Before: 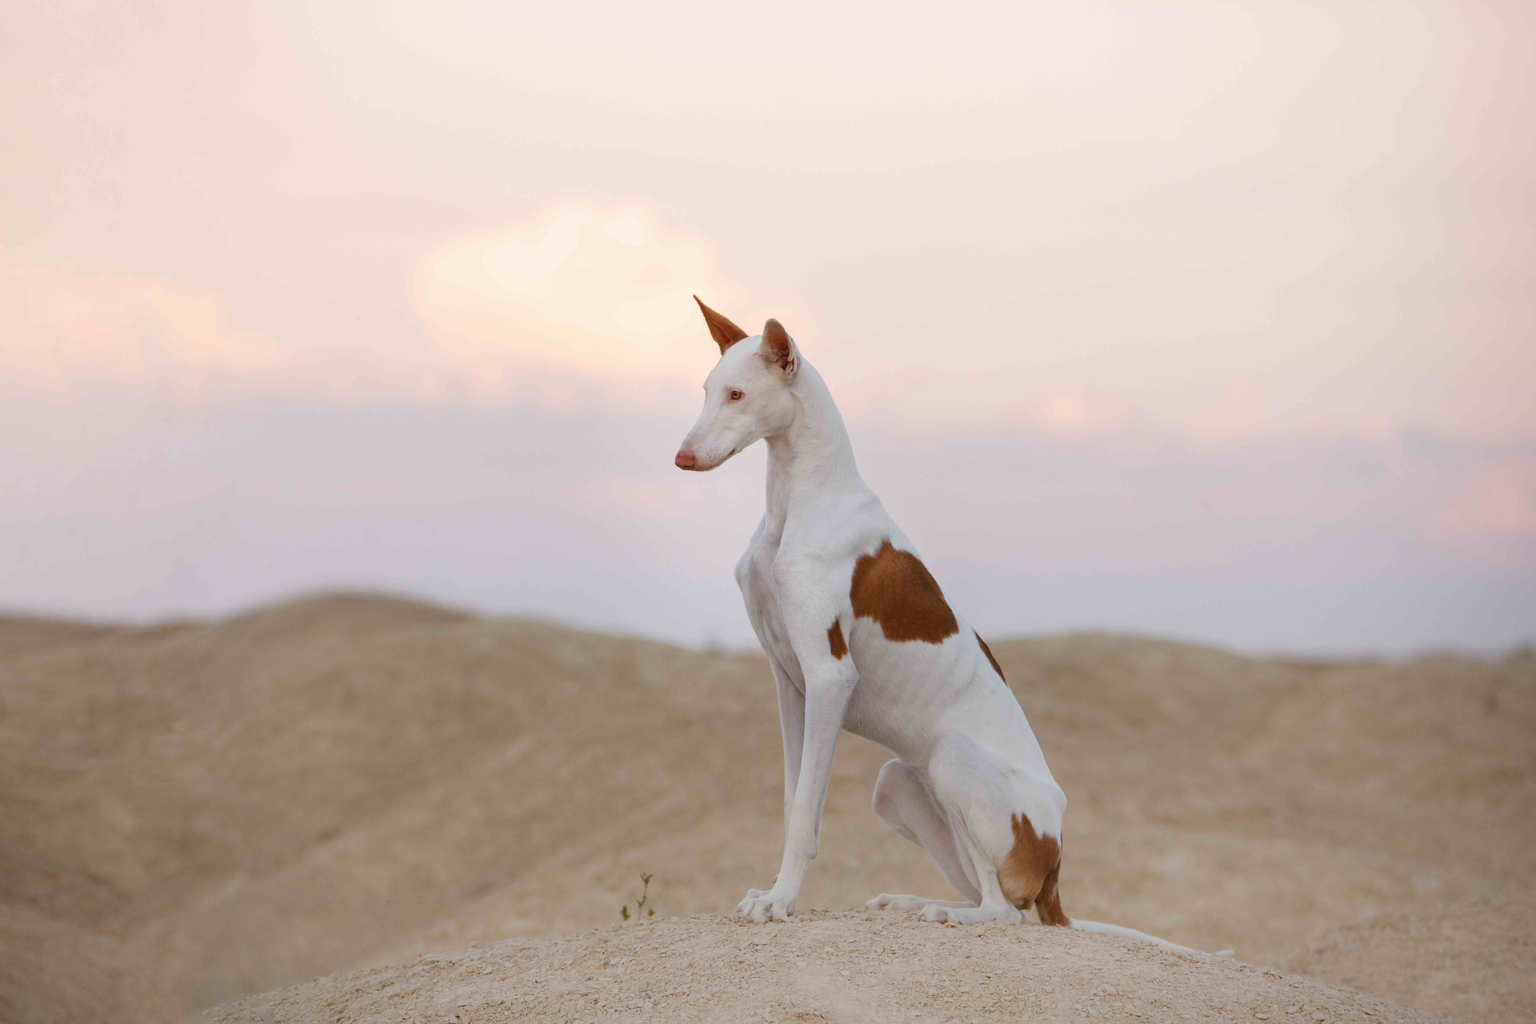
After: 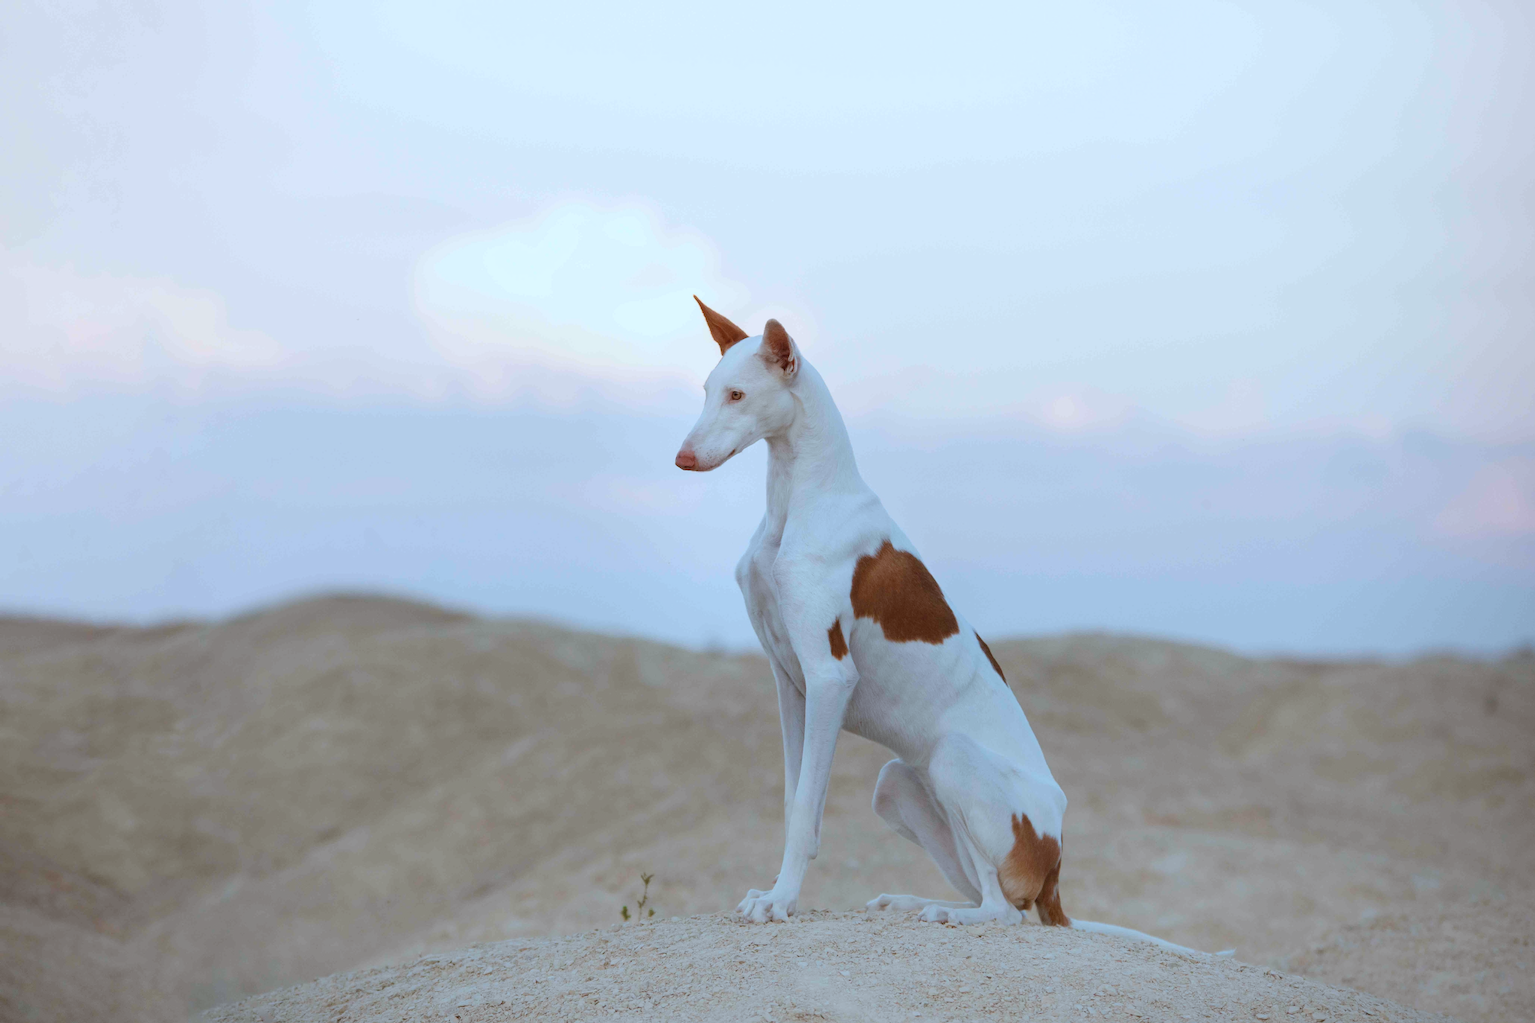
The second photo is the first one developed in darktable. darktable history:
color correction: highlights a* -9.7, highlights b* -21.04
